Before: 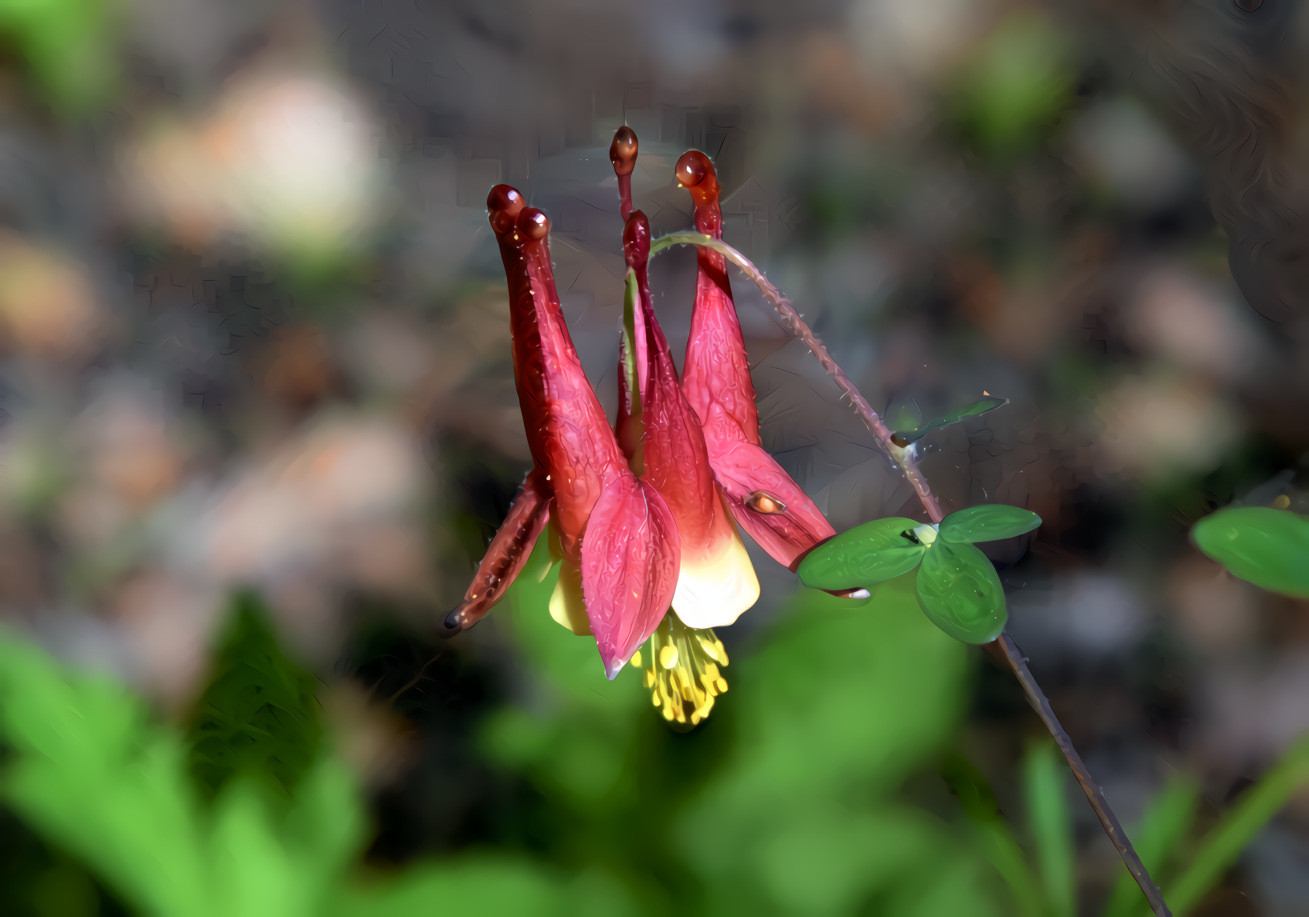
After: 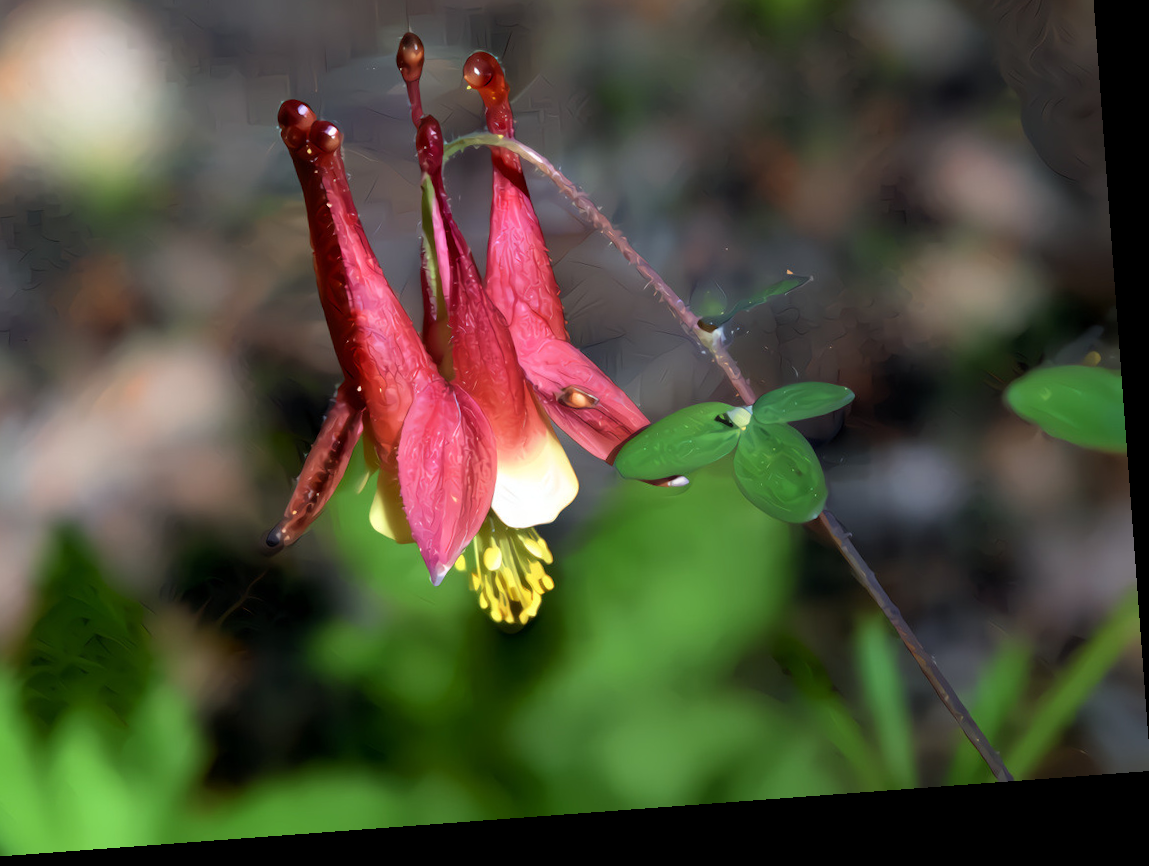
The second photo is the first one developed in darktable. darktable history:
crop: left 16.315%, top 14.246%
rotate and perspective: rotation -4.25°, automatic cropping off
